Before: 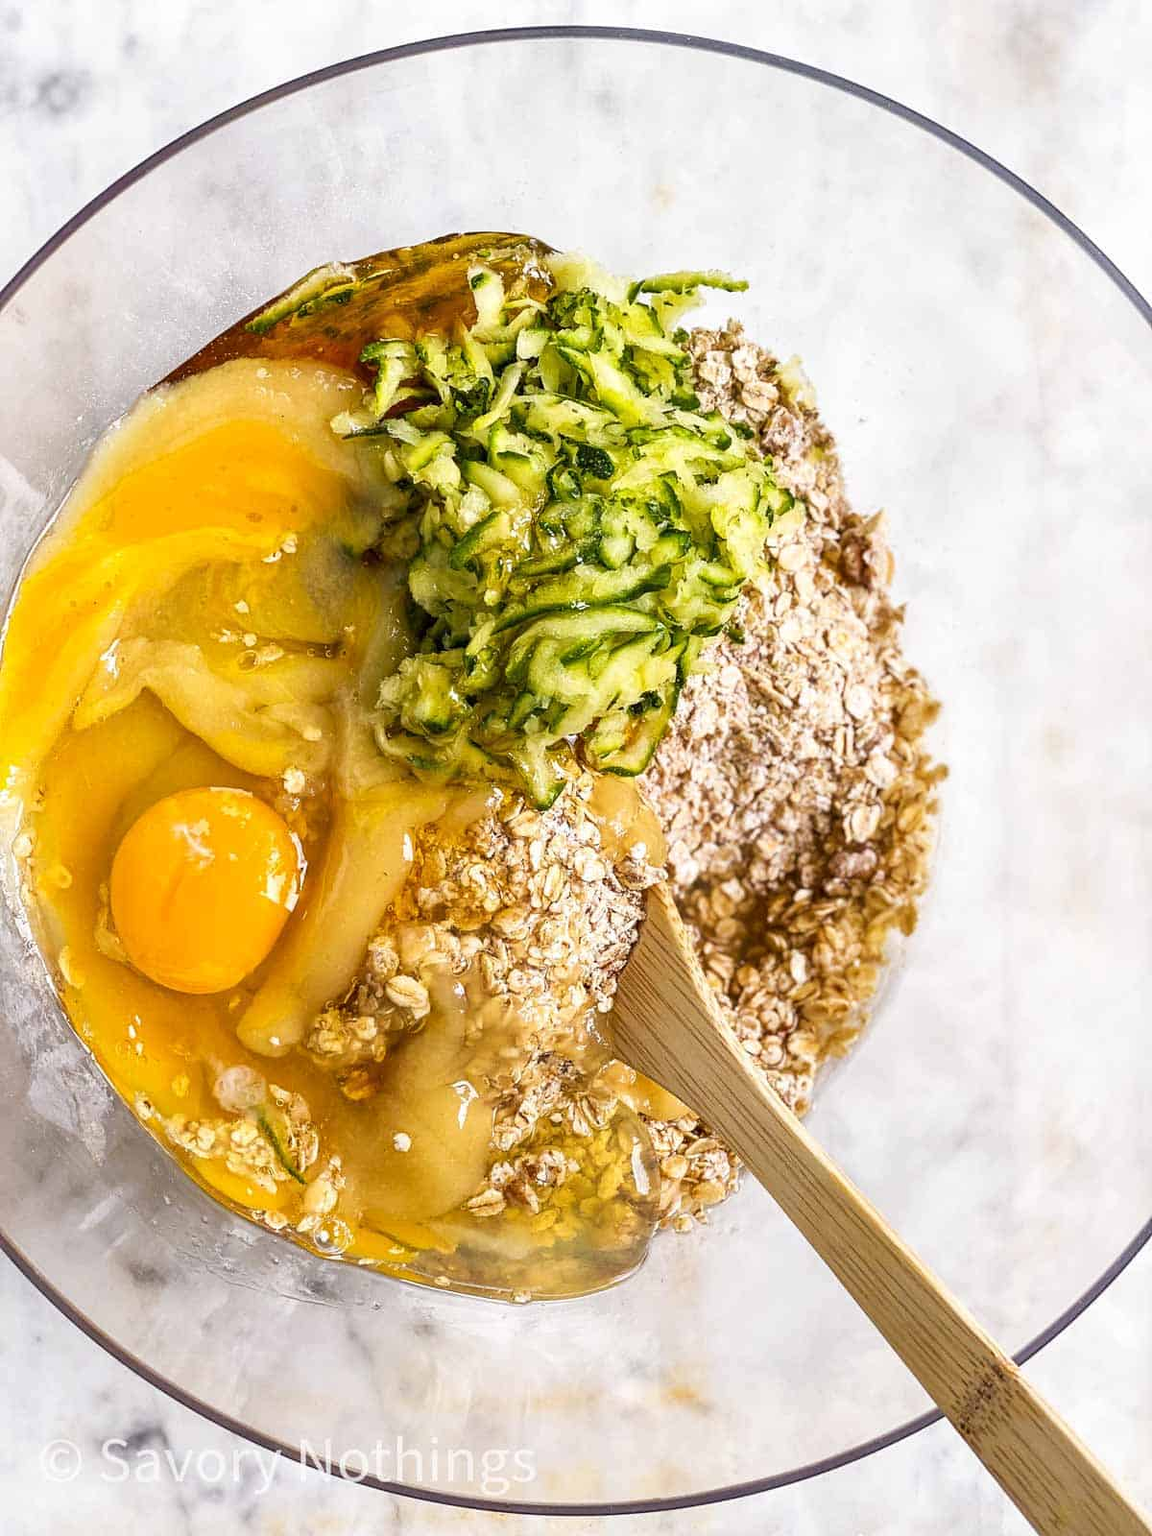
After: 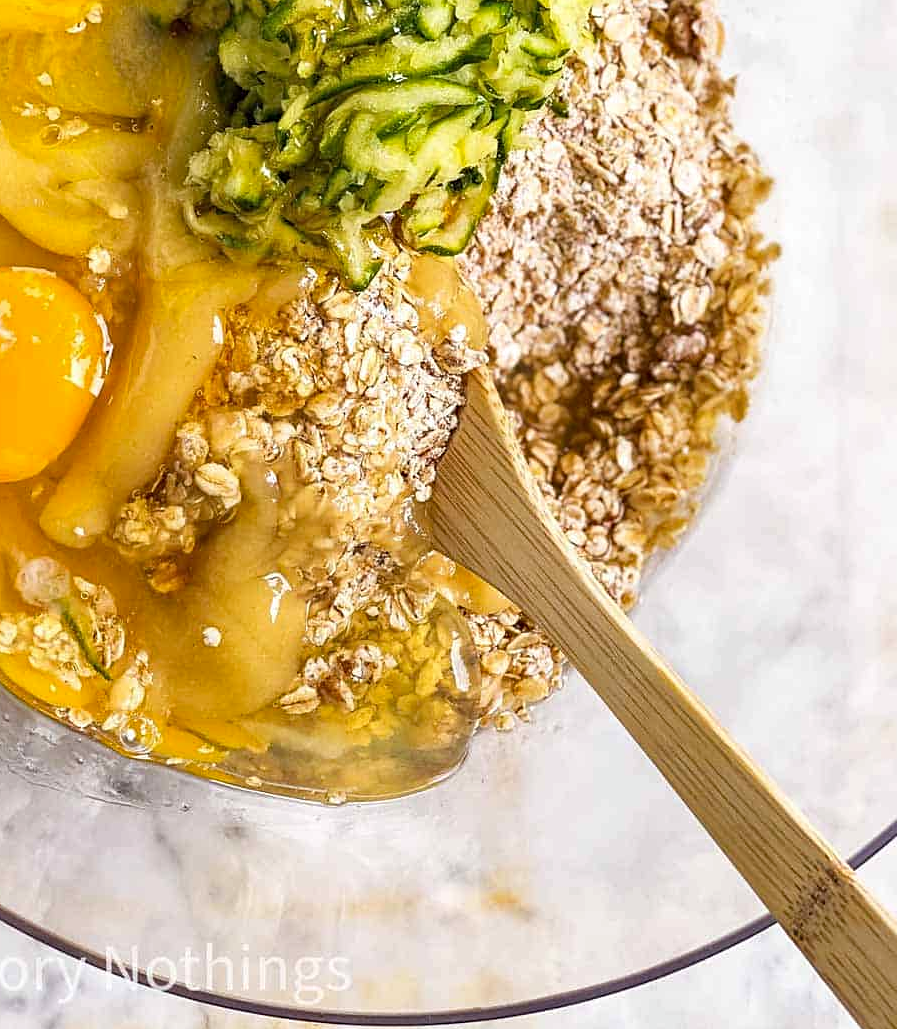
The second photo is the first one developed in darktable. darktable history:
crop and rotate: left 17.291%, top 34.614%, right 7.899%, bottom 1.044%
haze removal: compatibility mode true, adaptive false
sharpen: amount 0.203
